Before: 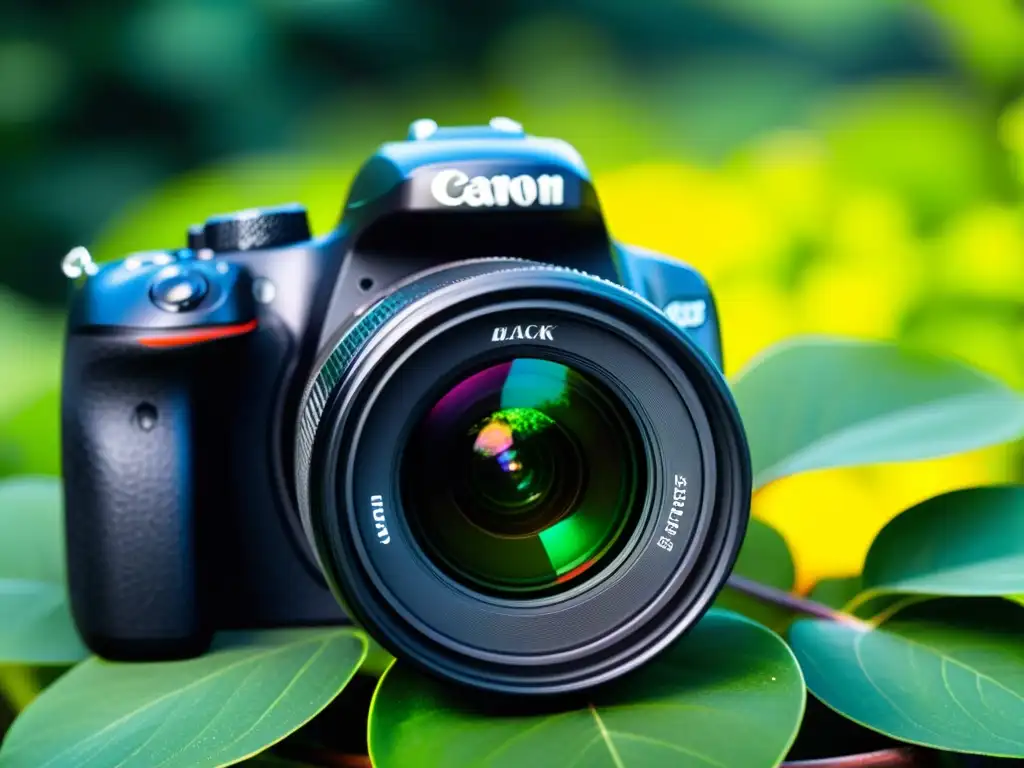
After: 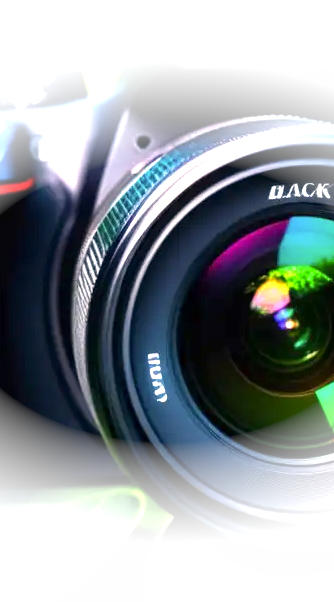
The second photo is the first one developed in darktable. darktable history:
vignetting: fall-off start 70.01%, brightness 0.989, saturation -0.492, width/height ratio 1.333
exposure: exposure 1.001 EV, compensate highlight preservation false
crop and rotate: left 21.826%, top 18.535%, right 45.5%, bottom 2.992%
color correction: highlights a* 7.01, highlights b* 4.09
tone equalizer: edges refinement/feathering 500, mask exposure compensation -1.57 EV, preserve details no
